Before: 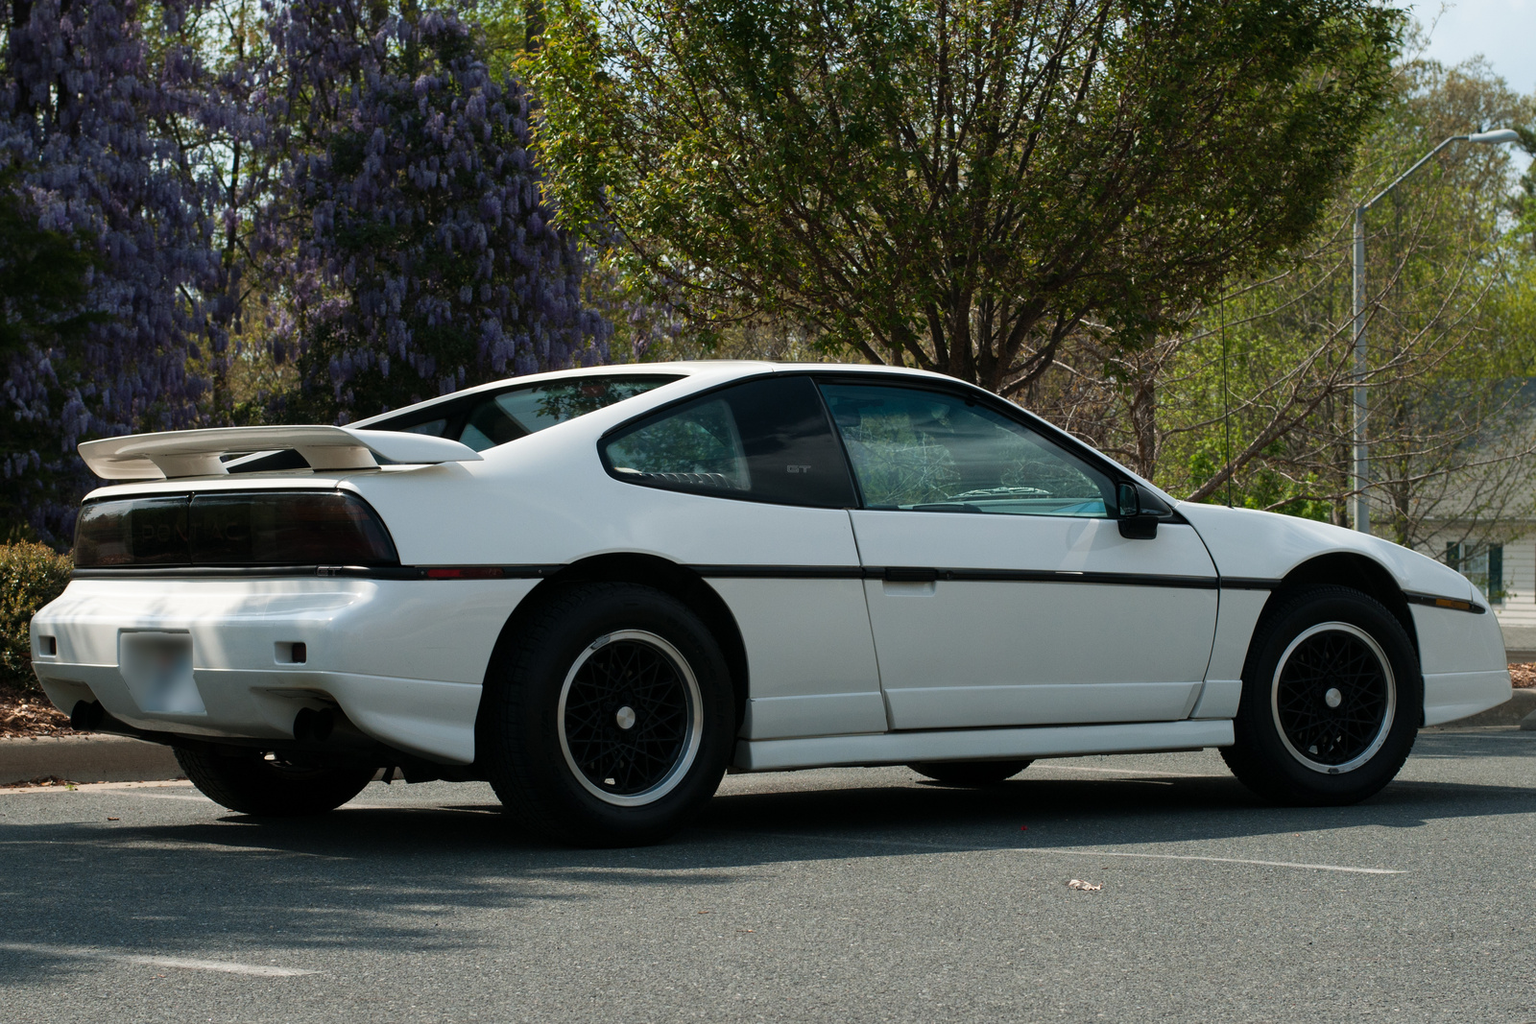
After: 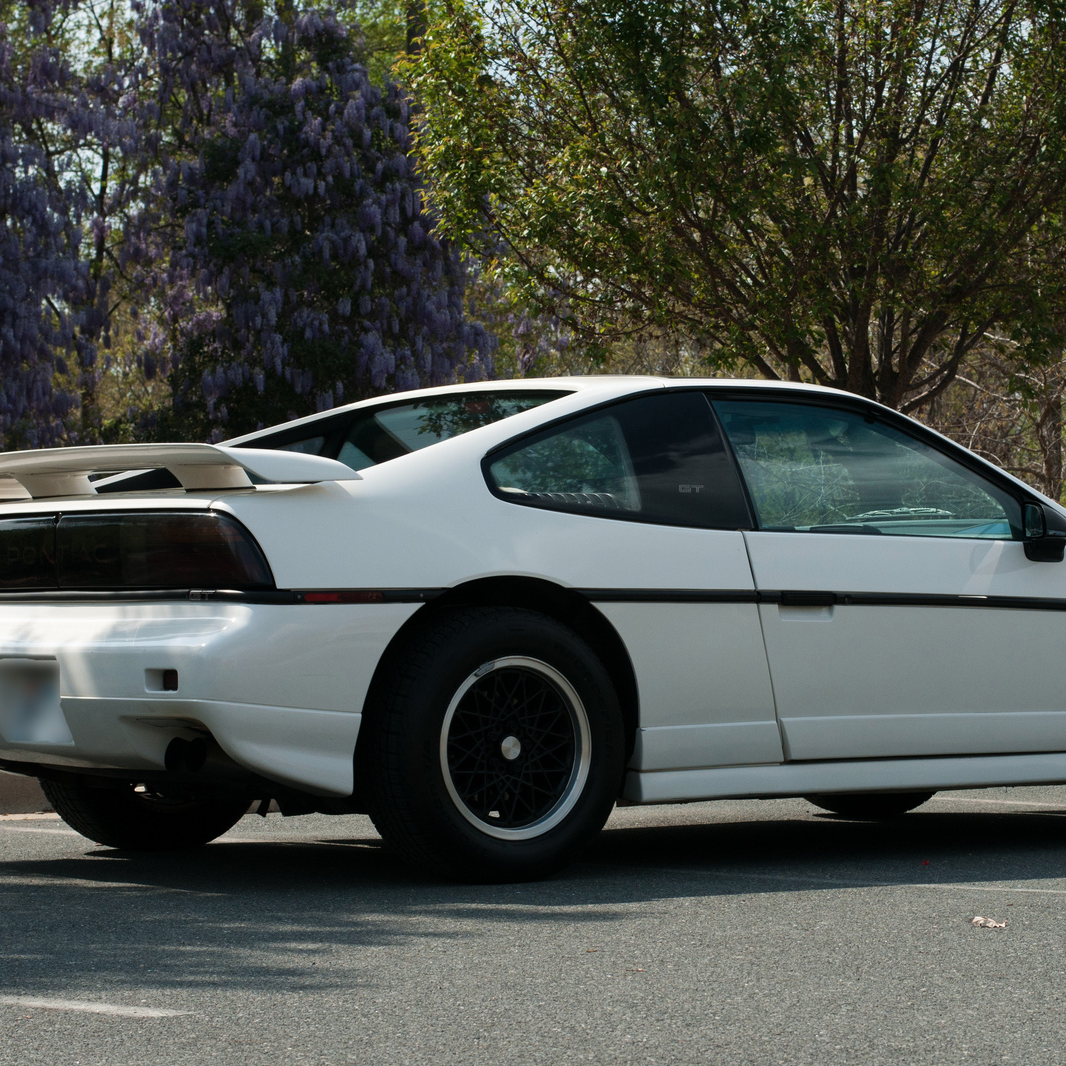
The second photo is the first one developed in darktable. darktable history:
contrast brightness saturation: saturation -0.06
crop and rotate: left 8.836%, right 24.489%
